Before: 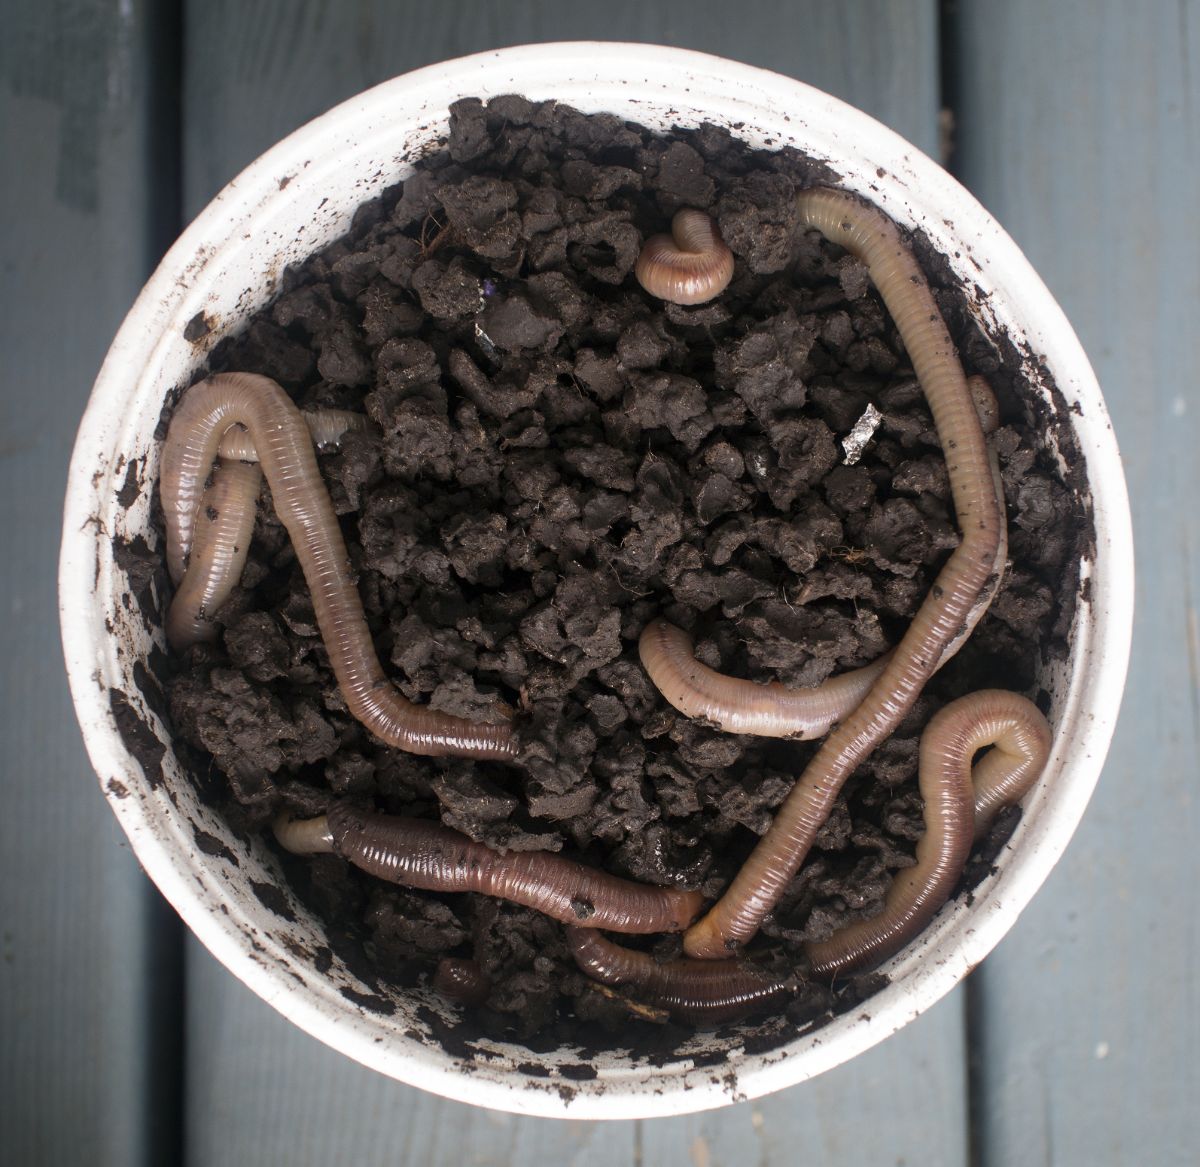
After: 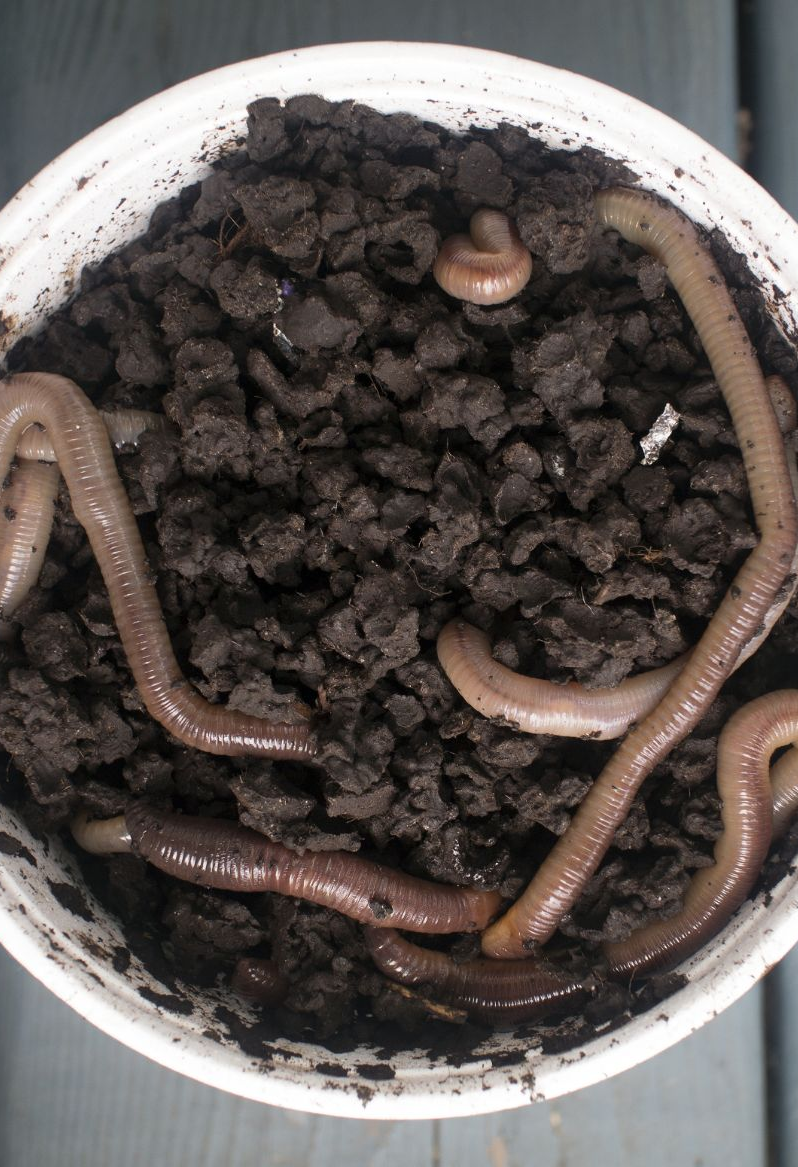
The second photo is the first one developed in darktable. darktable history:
crop: left 16.899%, right 16.556%
rotate and perspective: crop left 0, crop top 0
